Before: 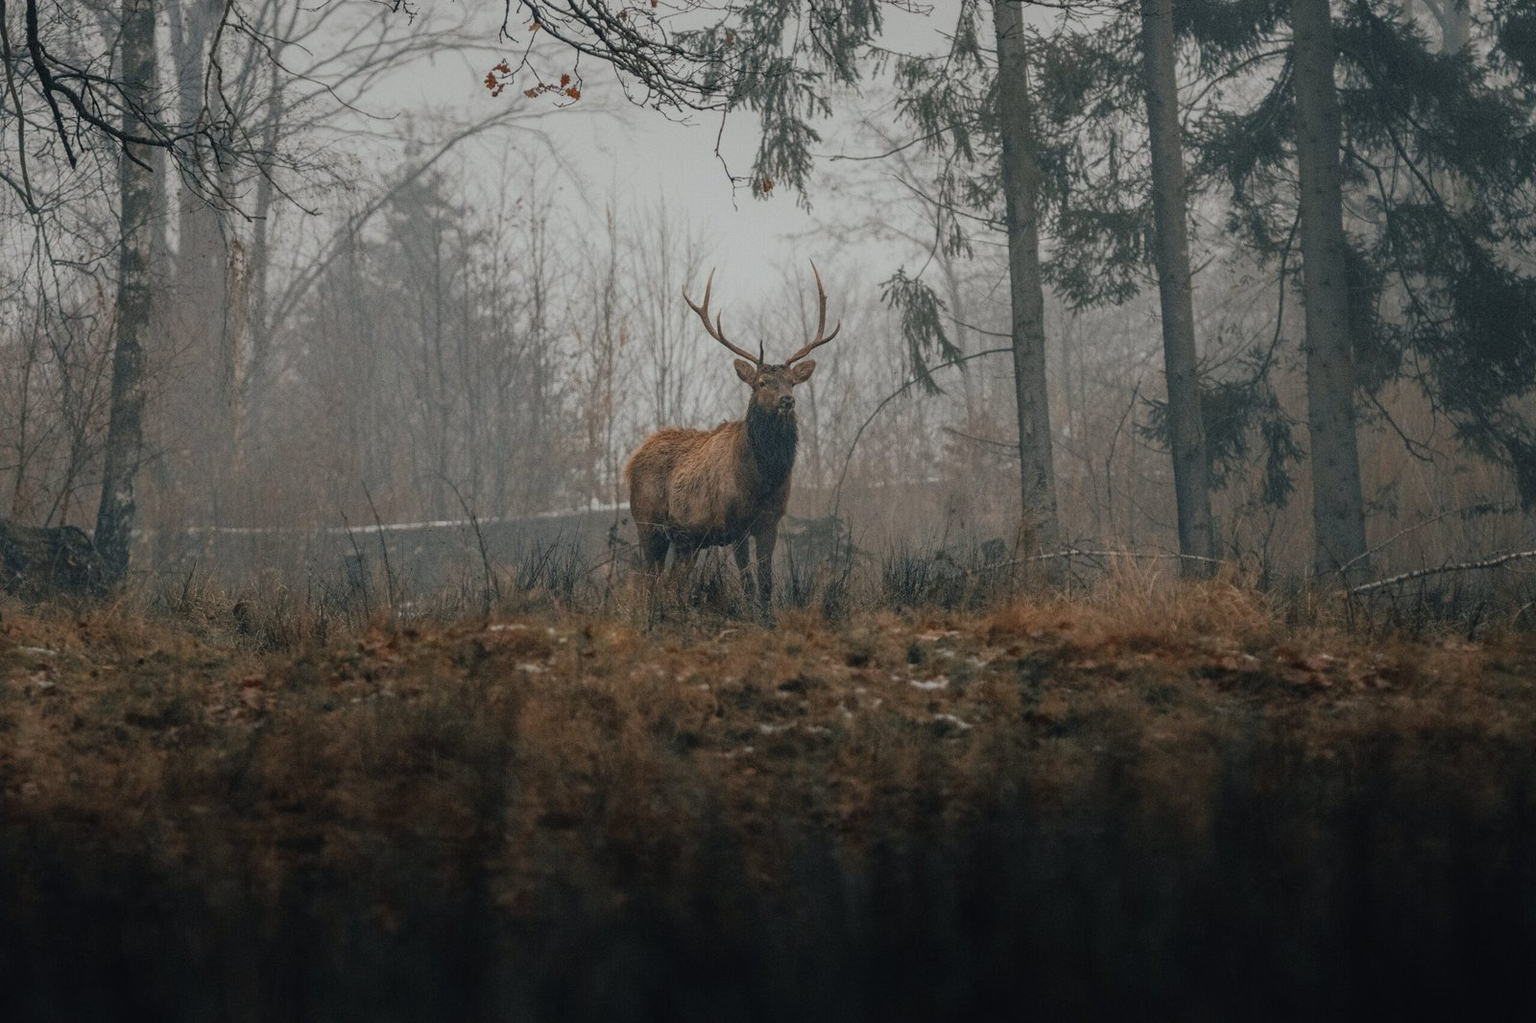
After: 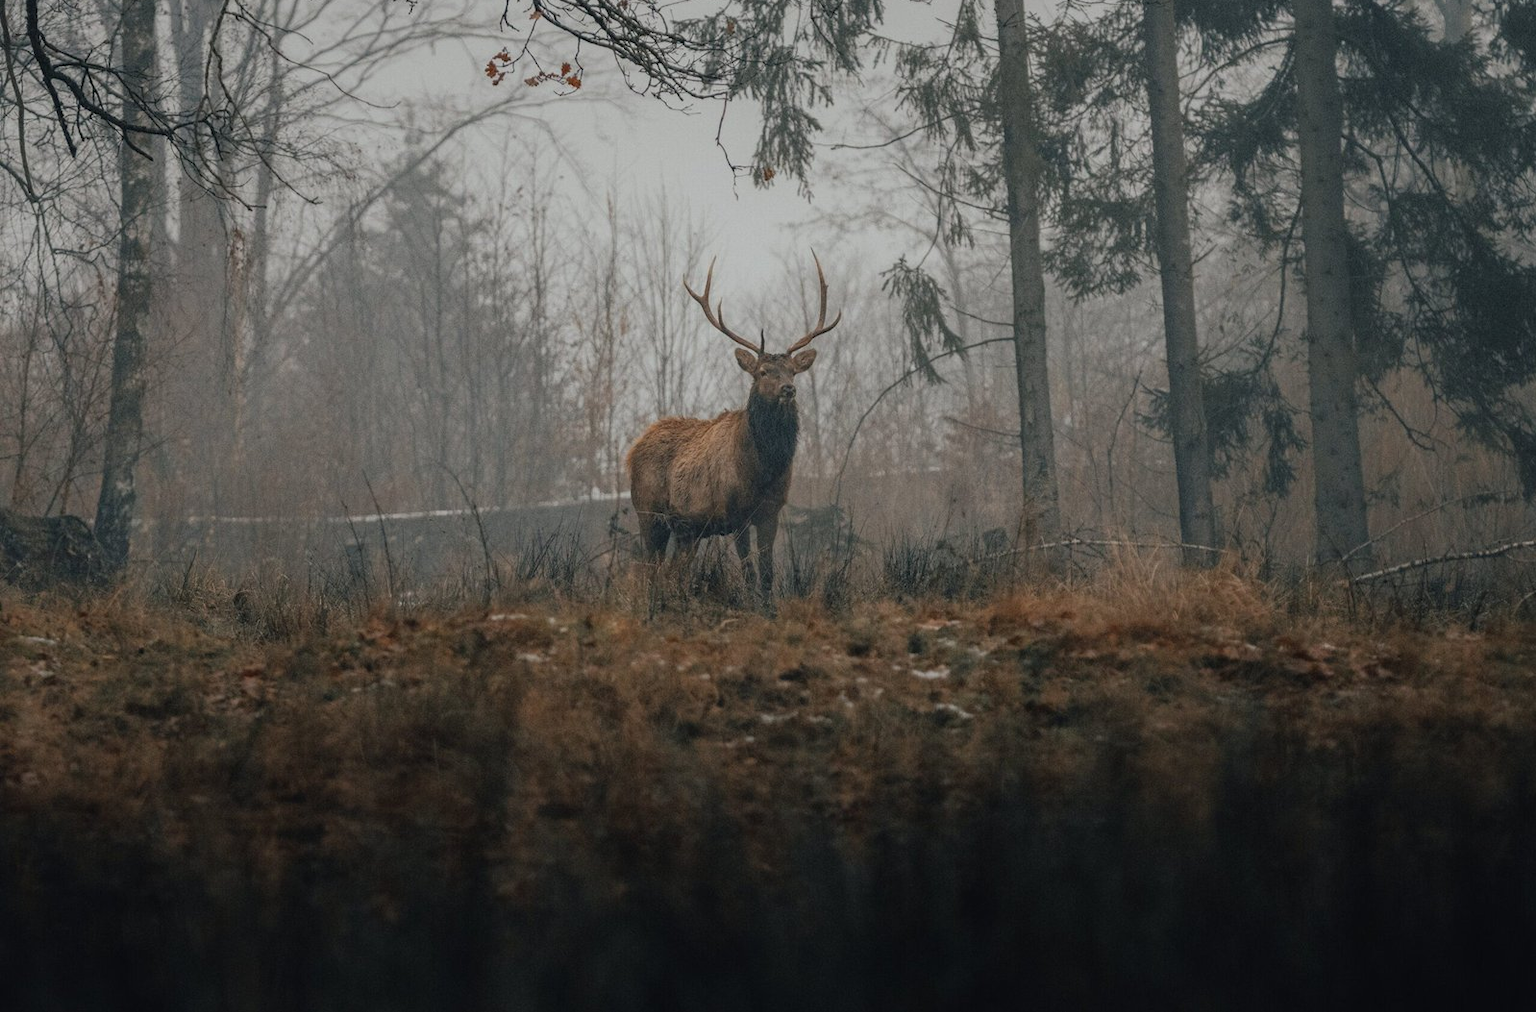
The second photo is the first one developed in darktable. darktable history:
crop: top 1.203%, right 0.102%
